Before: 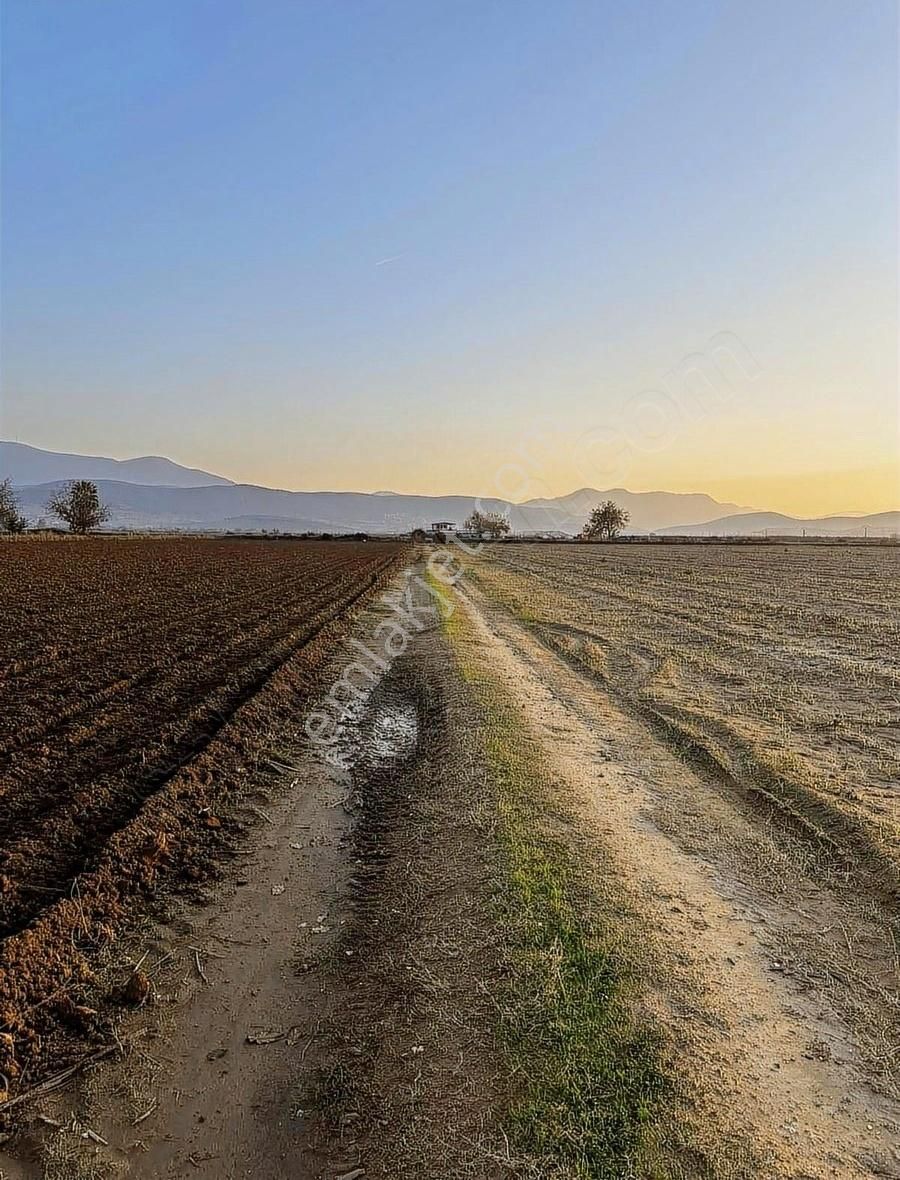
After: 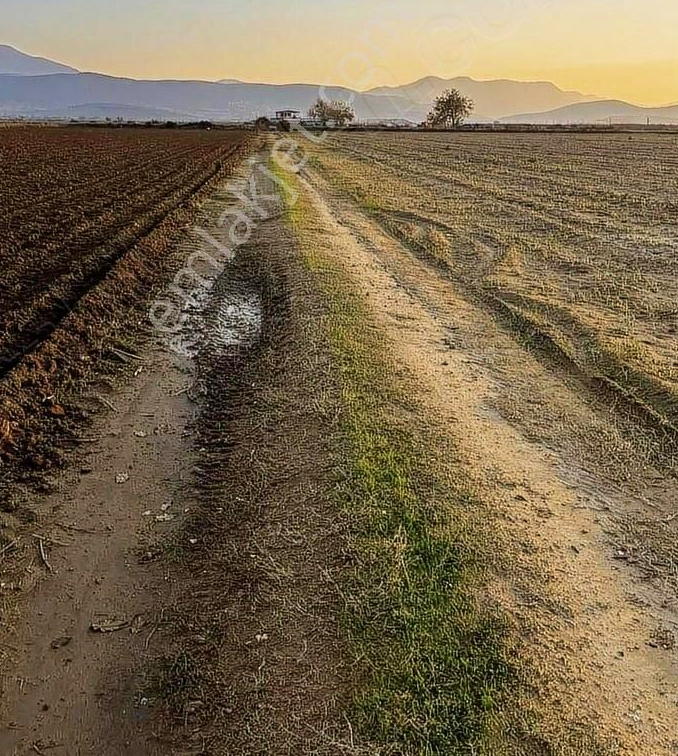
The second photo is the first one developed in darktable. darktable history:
crop and rotate: left 17.346%, top 34.96%, right 7.238%, bottom 0.917%
velvia: strength 29.99%
